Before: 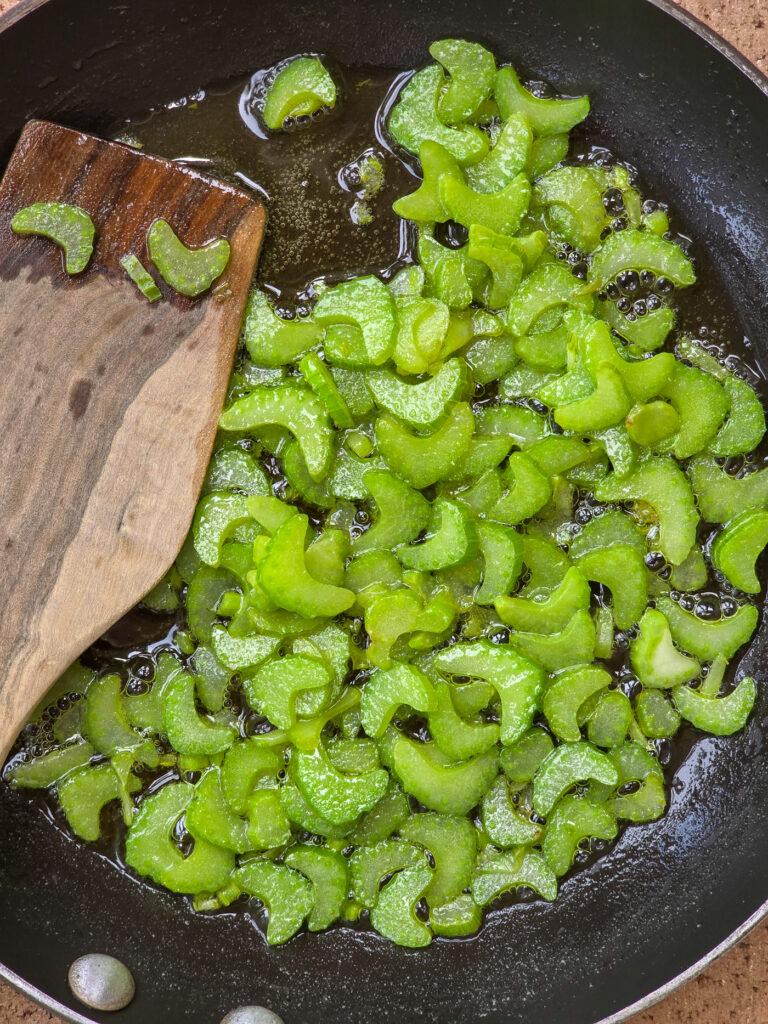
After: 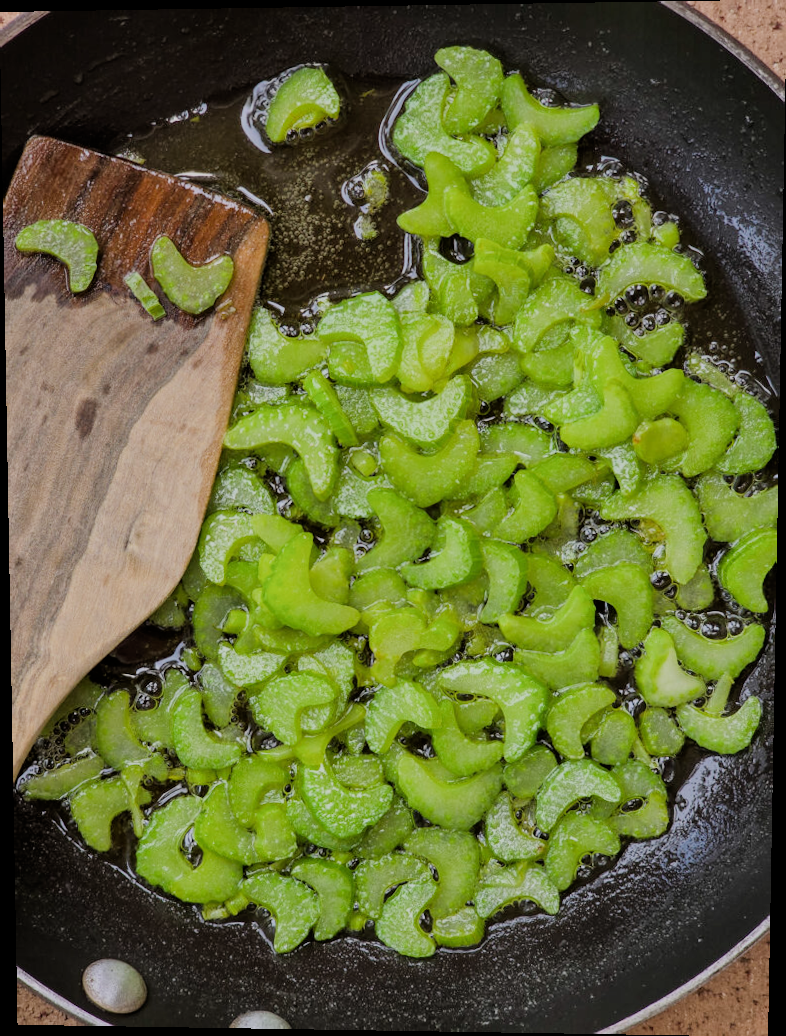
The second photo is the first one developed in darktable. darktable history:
filmic rgb: black relative exposure -7.15 EV, white relative exposure 5.36 EV, hardness 3.02
rotate and perspective: lens shift (vertical) 0.048, lens shift (horizontal) -0.024, automatic cropping off
